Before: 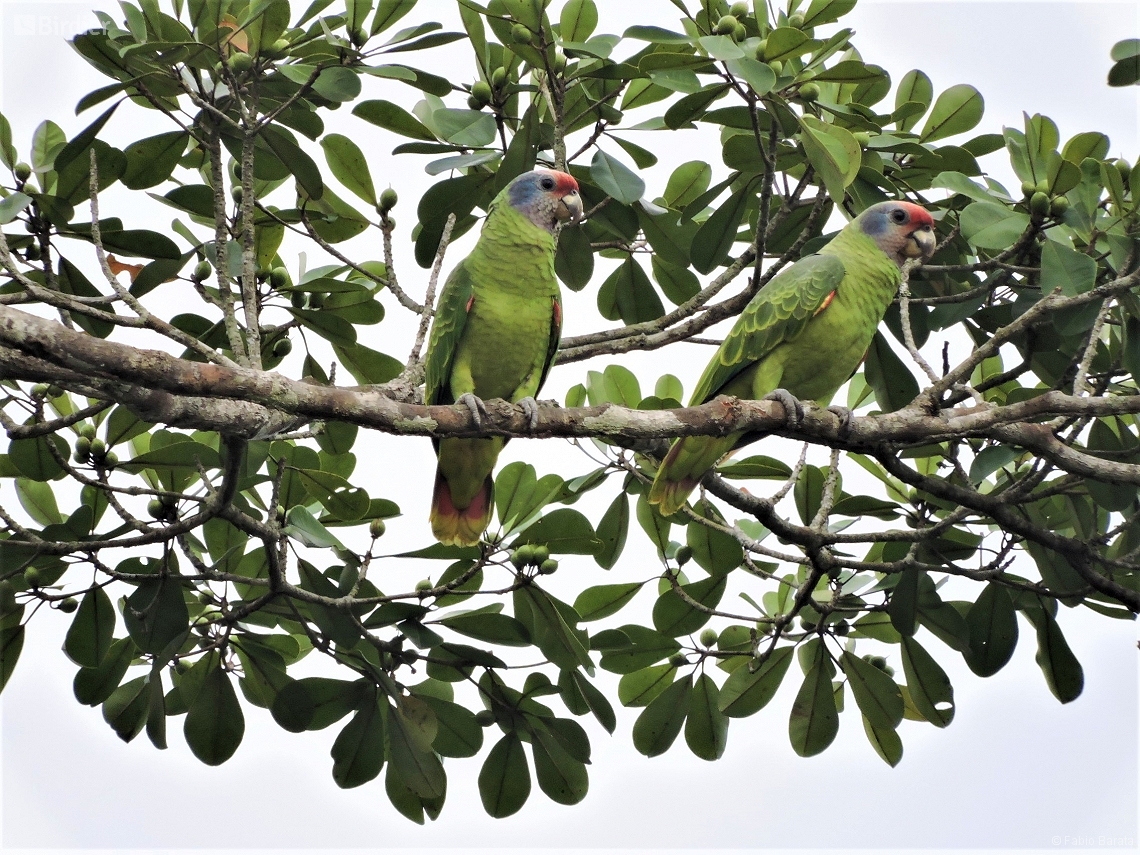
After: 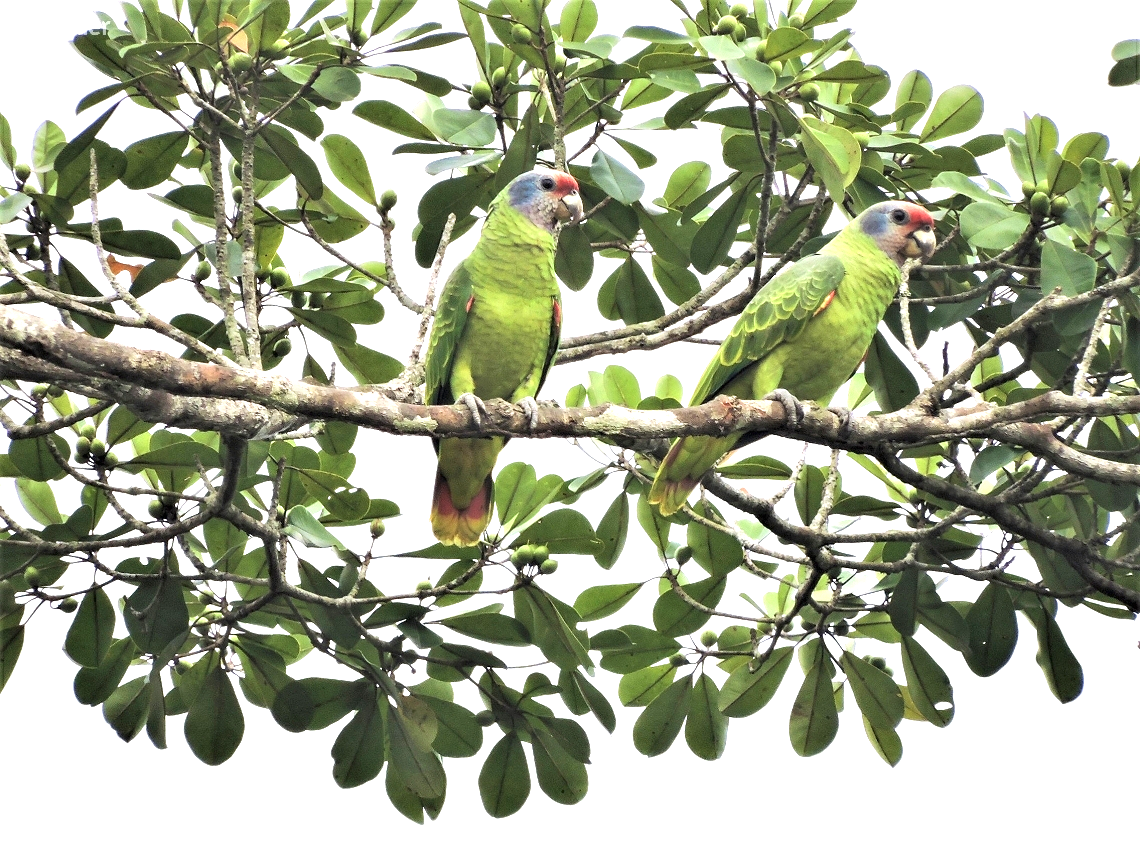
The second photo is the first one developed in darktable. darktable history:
exposure: black level correction 0, exposure 1.2 EV, compensate highlight preservation false
